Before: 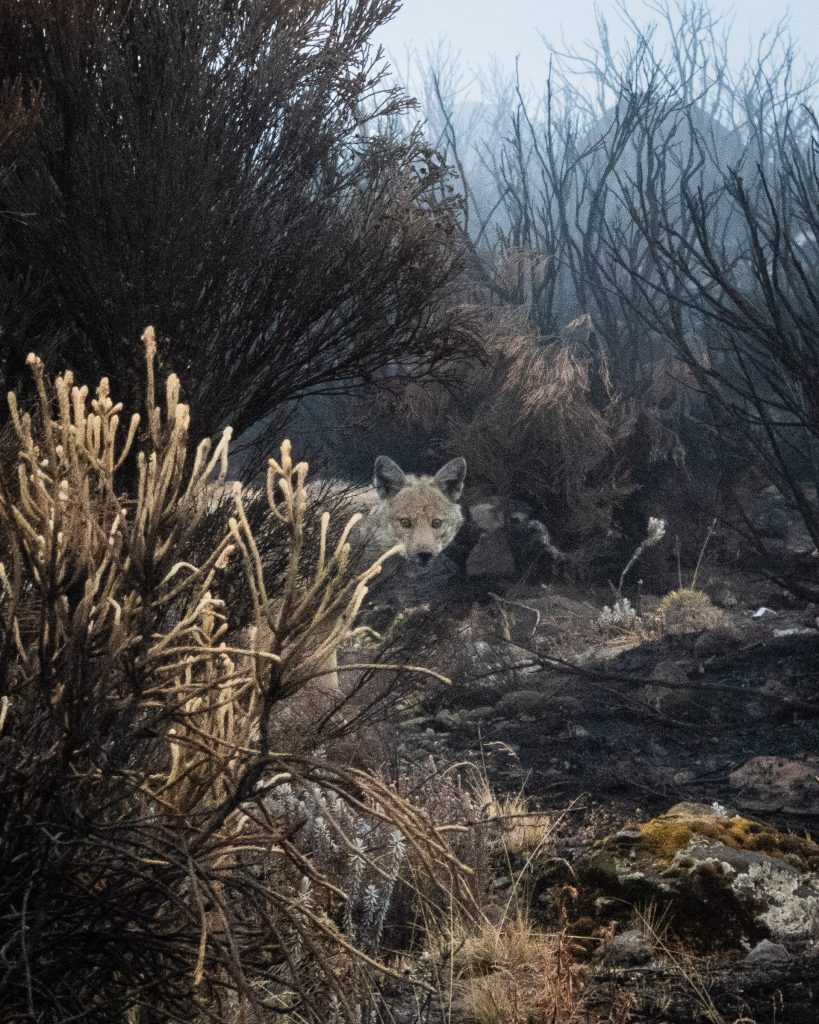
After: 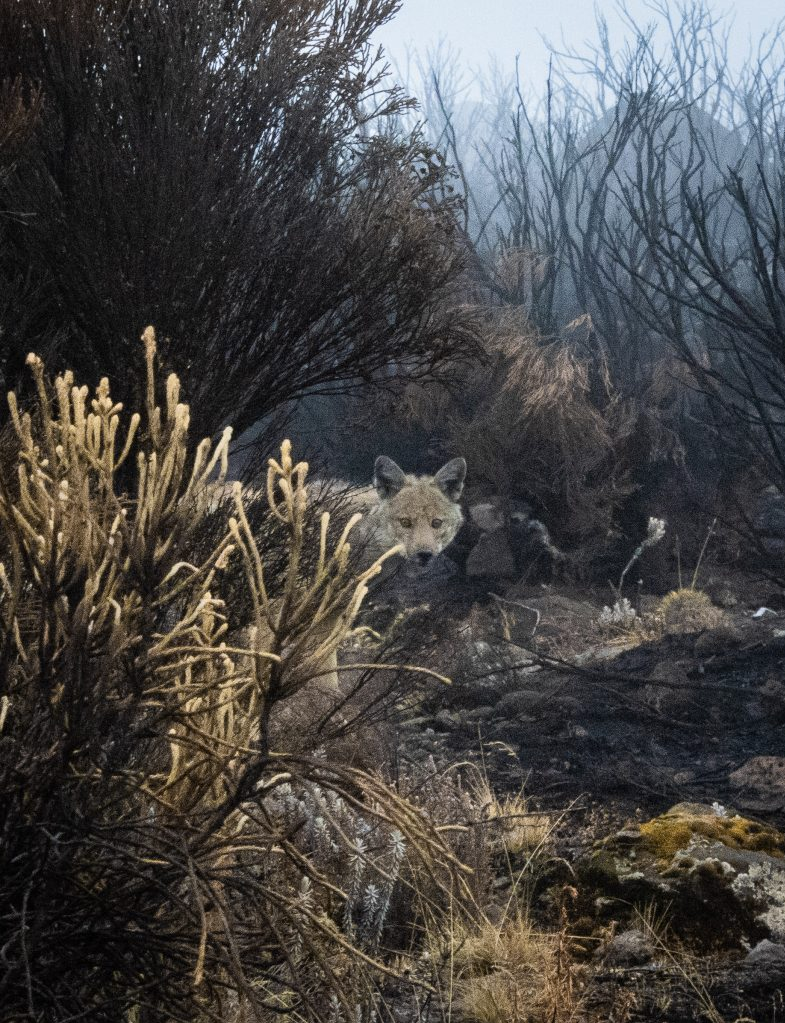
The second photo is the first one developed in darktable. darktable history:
crop: right 4.126%, bottom 0.031%
color contrast: green-magenta contrast 0.8, blue-yellow contrast 1.1, unbound 0
